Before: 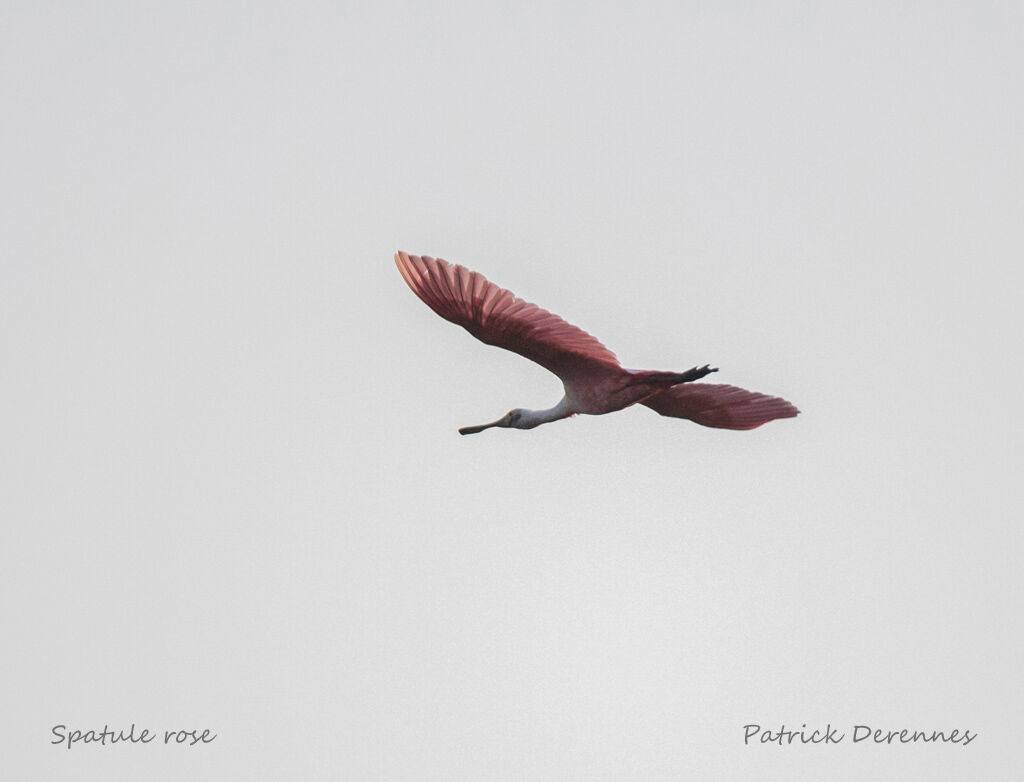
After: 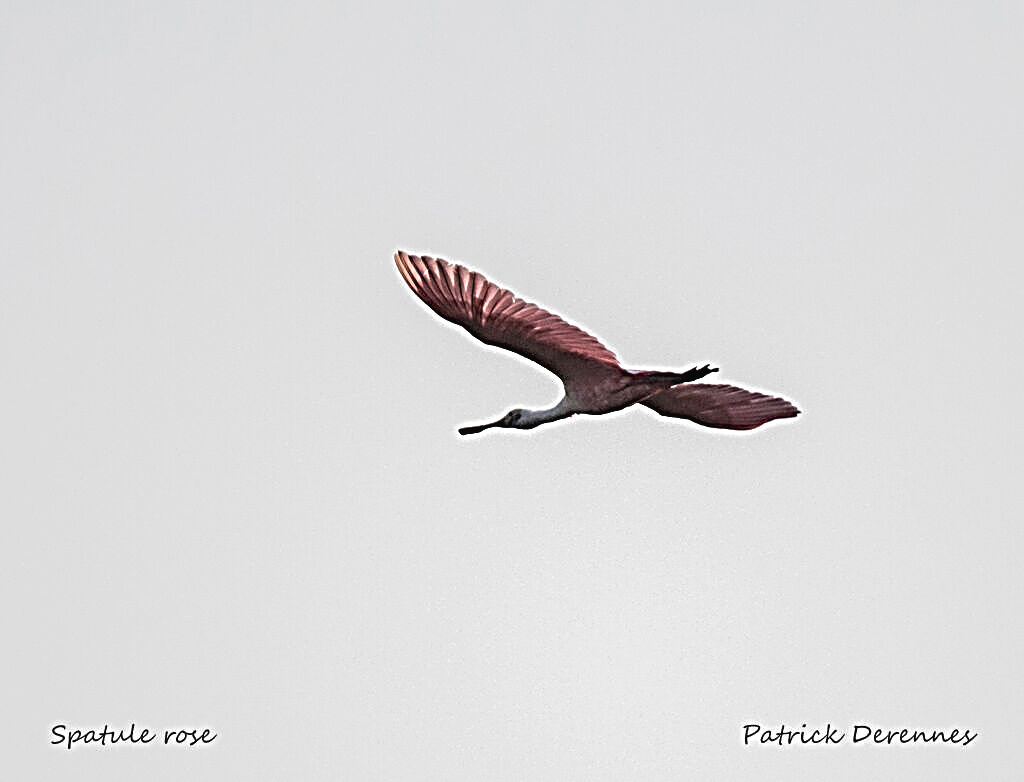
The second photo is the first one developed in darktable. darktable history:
tone curve: curves: ch0 [(0, 0.024) (0.119, 0.146) (0.474, 0.464) (0.718, 0.721) (0.817, 0.839) (1, 0.998)]; ch1 [(0, 0) (0.377, 0.416) (0.439, 0.451) (0.477, 0.477) (0.501, 0.497) (0.538, 0.544) (0.58, 0.602) (0.664, 0.676) (0.783, 0.804) (1, 1)]; ch2 [(0, 0) (0.38, 0.405) (0.463, 0.456) (0.498, 0.497) (0.524, 0.535) (0.578, 0.576) (0.648, 0.665) (1, 1)], preserve colors none
sharpen: radius 4.016, amount 1.994
